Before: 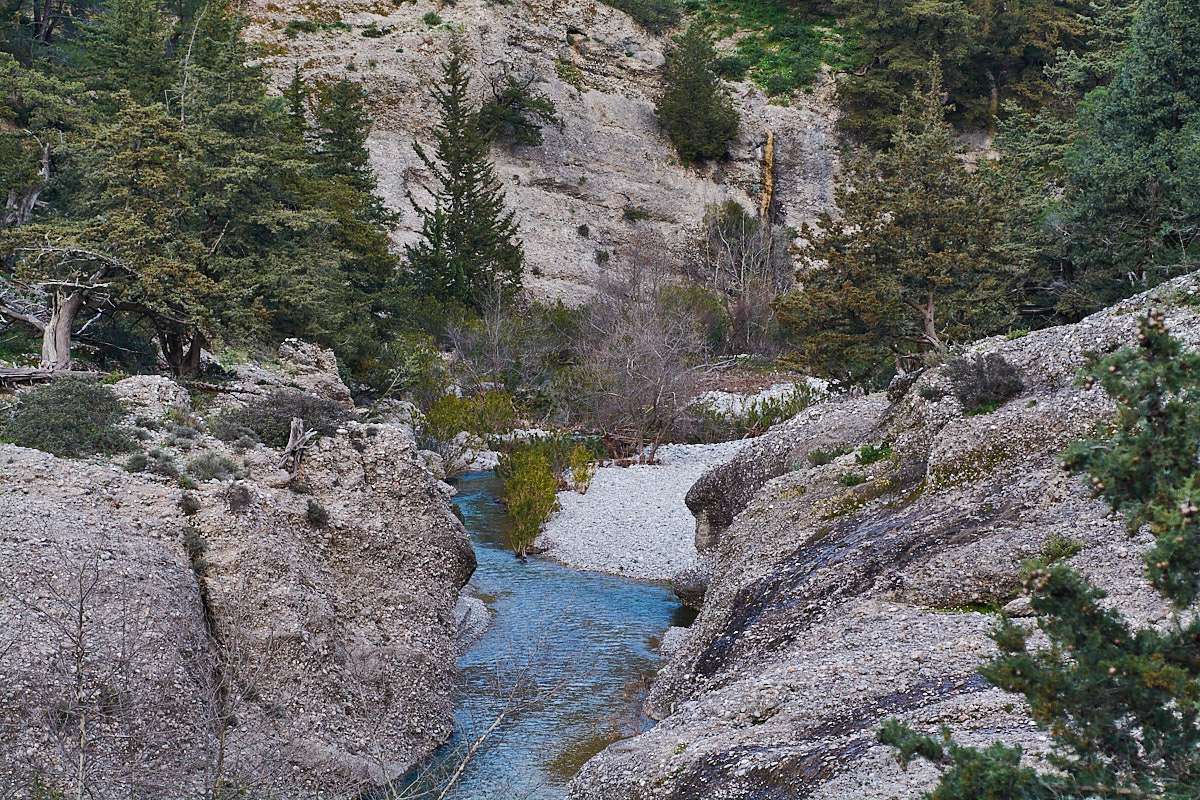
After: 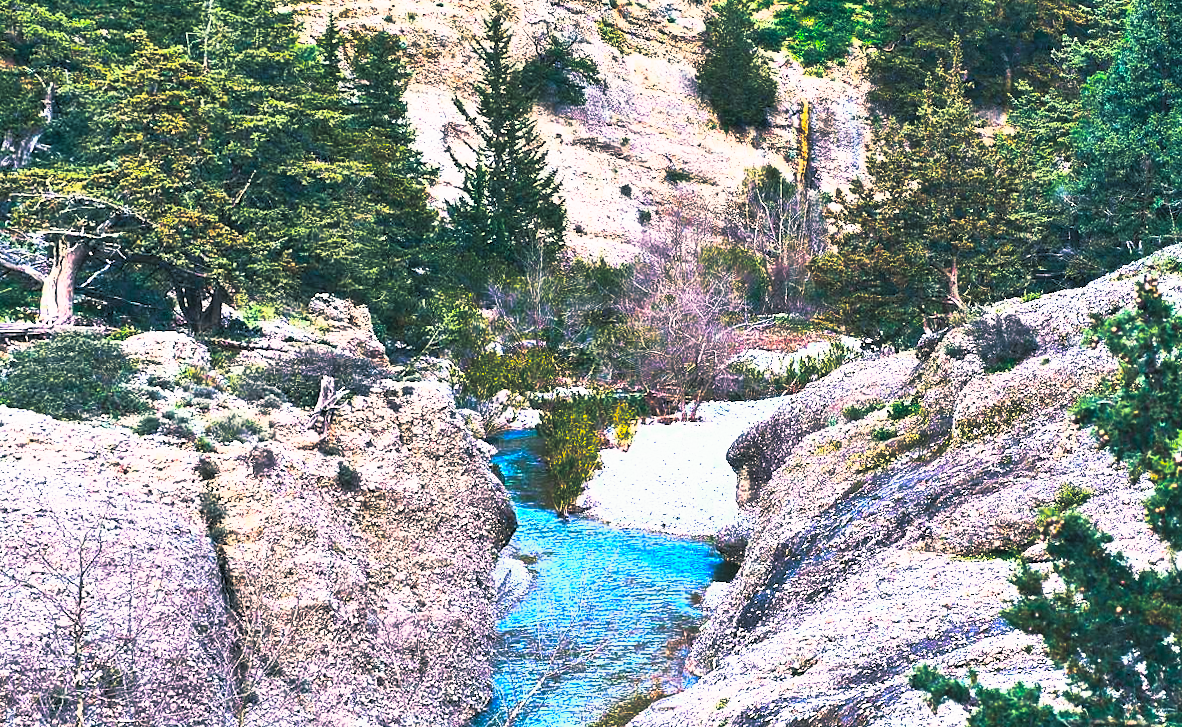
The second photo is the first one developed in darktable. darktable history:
velvia: strength 29%
split-toning: shadows › hue 205.2°, shadows › saturation 0.43, highlights › hue 54°, highlights › saturation 0.54
color balance rgb: linear chroma grading › global chroma 15%, perceptual saturation grading › global saturation 30%
contrast brightness saturation: contrast 1, brightness 1, saturation 1
rotate and perspective: rotation -0.013°, lens shift (vertical) -0.027, lens shift (horizontal) 0.178, crop left 0.016, crop right 0.989, crop top 0.082, crop bottom 0.918
